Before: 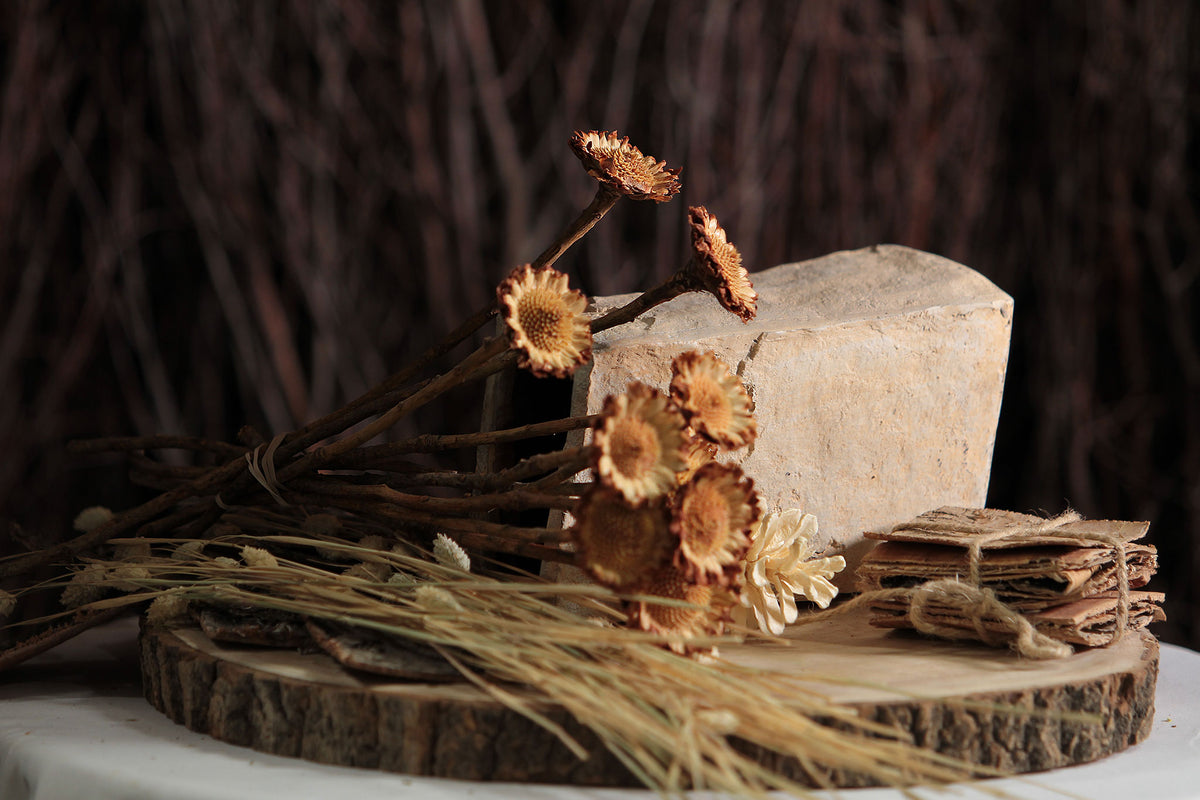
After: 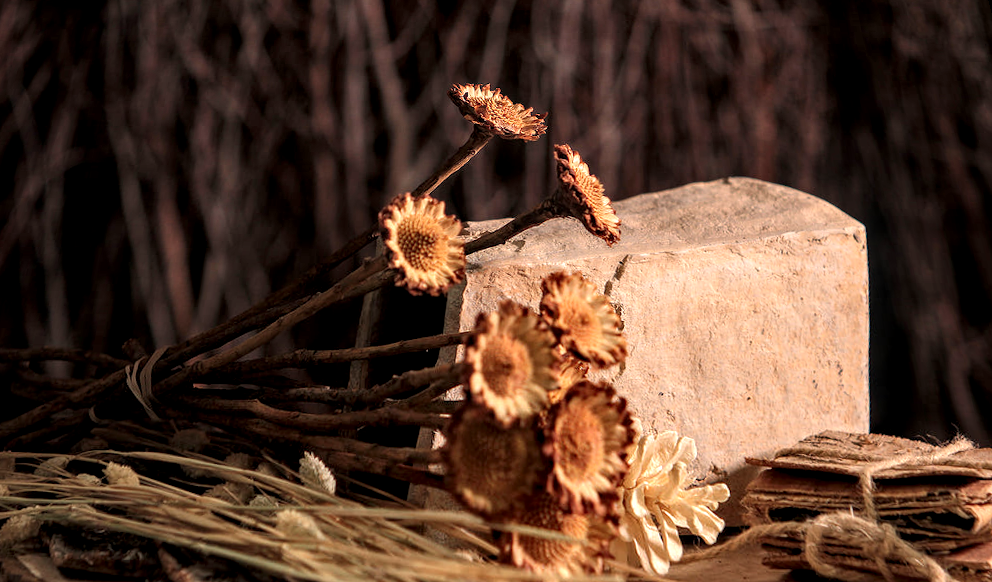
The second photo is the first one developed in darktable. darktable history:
local contrast: detail 160%
white balance: red 1.127, blue 0.943
crop: bottom 24.967%
rotate and perspective: rotation 0.72°, lens shift (vertical) -0.352, lens shift (horizontal) -0.051, crop left 0.152, crop right 0.859, crop top 0.019, crop bottom 0.964
